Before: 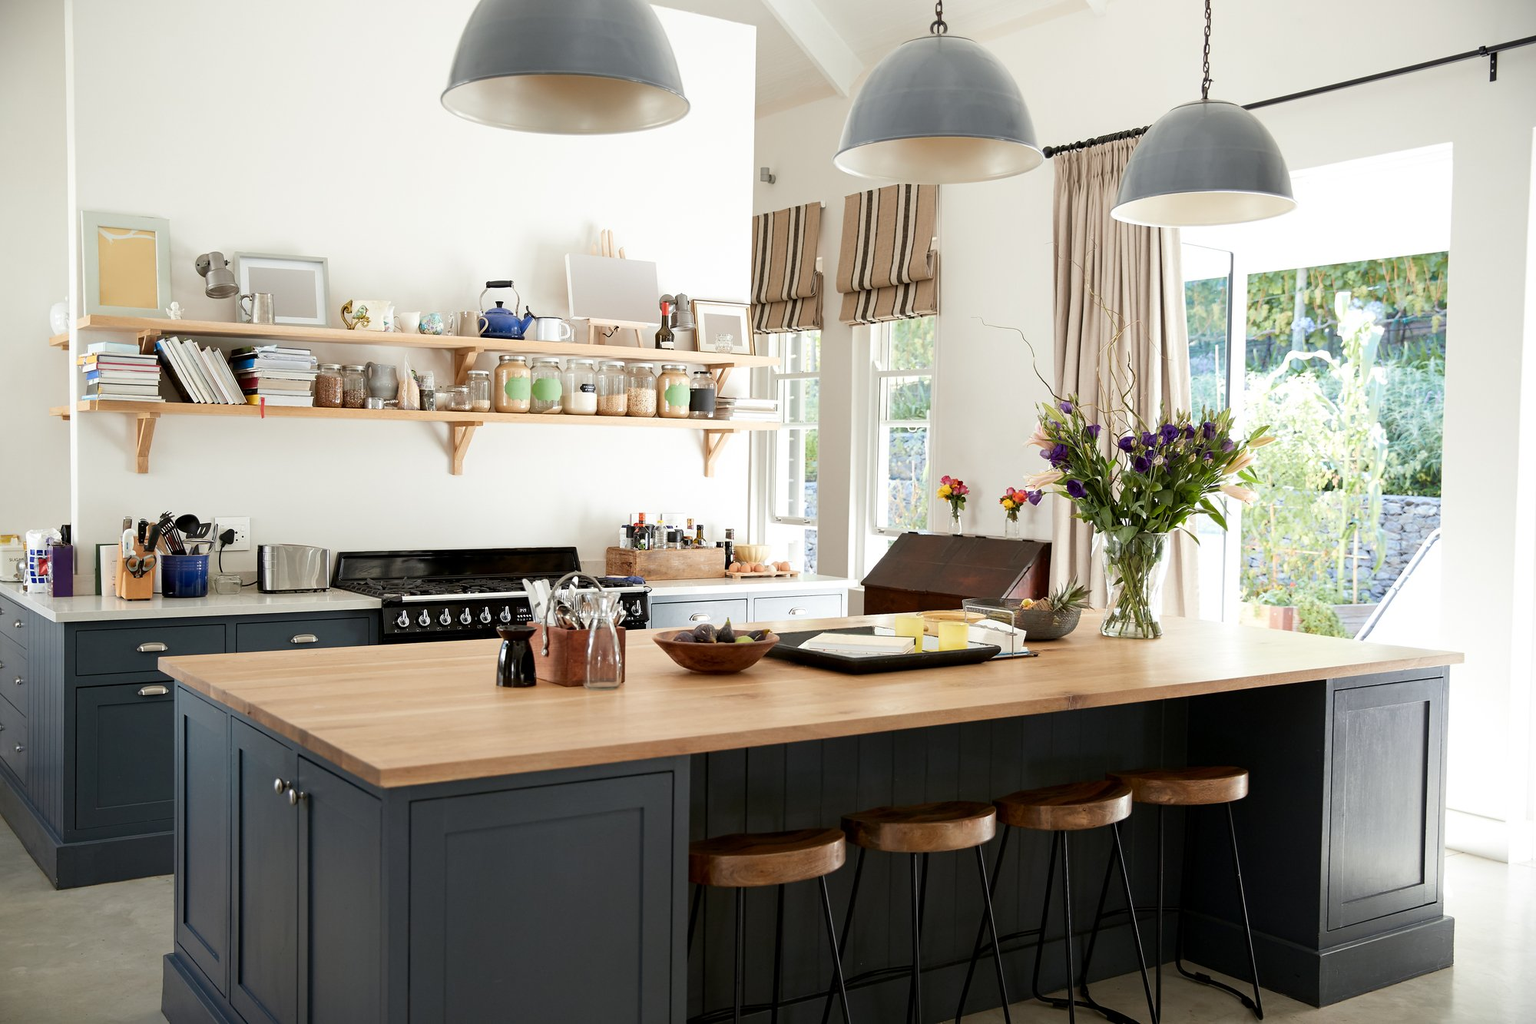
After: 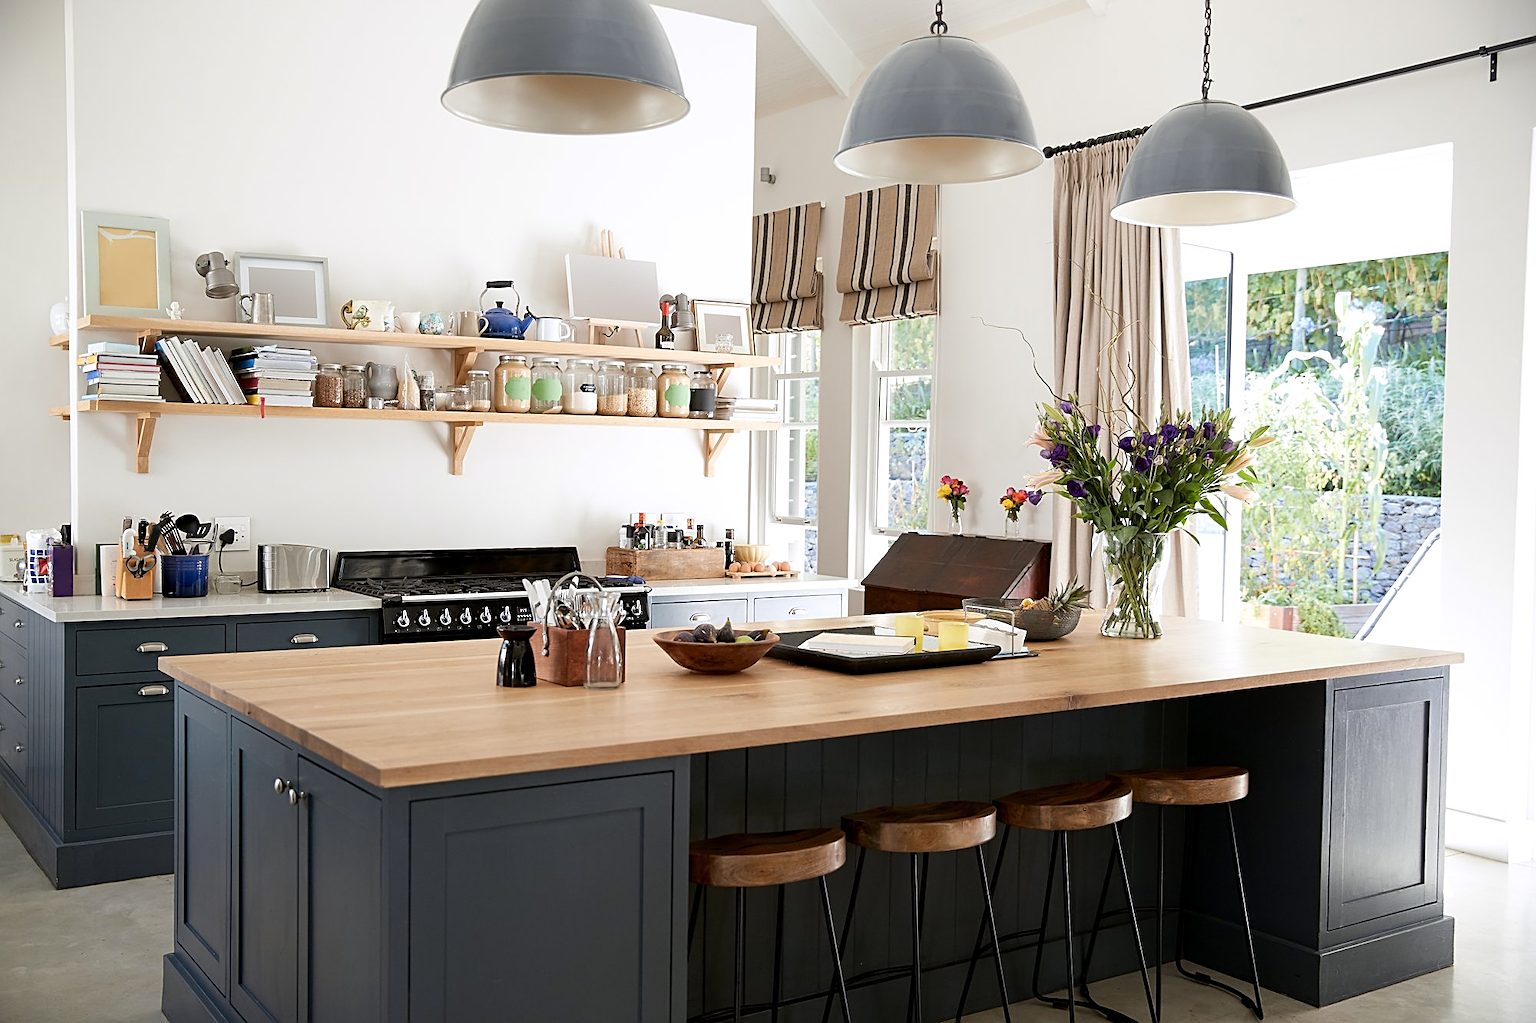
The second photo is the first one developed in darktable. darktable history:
sharpen: amount 0.6
white balance: red 1.004, blue 1.024
